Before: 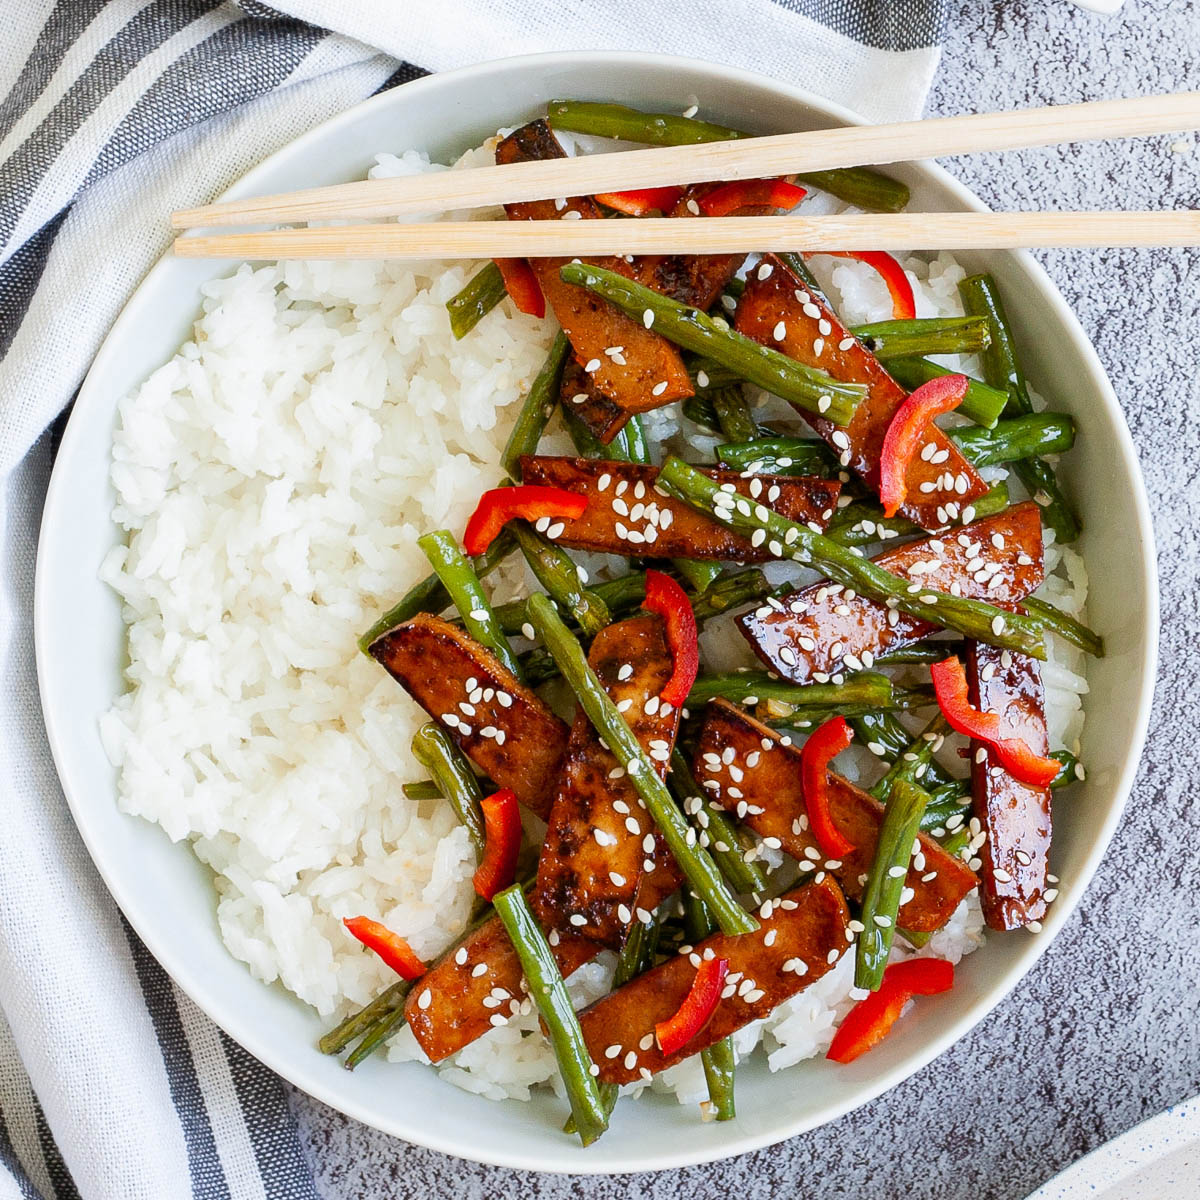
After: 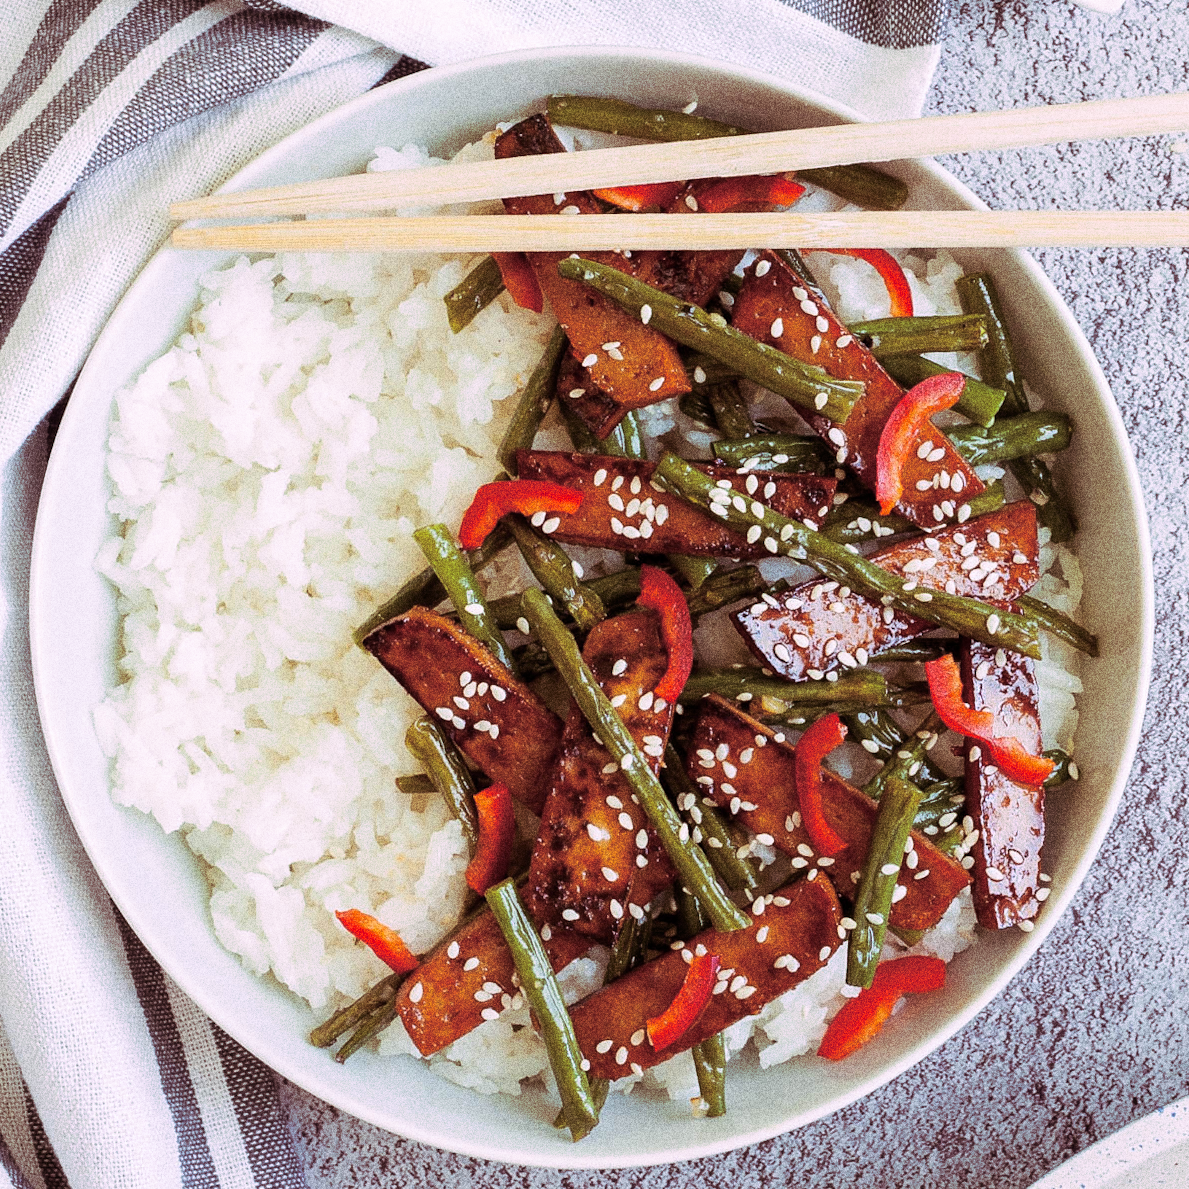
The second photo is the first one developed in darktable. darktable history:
crop and rotate: angle -0.5°
grain: coarseness 10.62 ISO, strength 55.56%
split-toning: highlights › hue 298.8°, highlights › saturation 0.73, compress 41.76%
